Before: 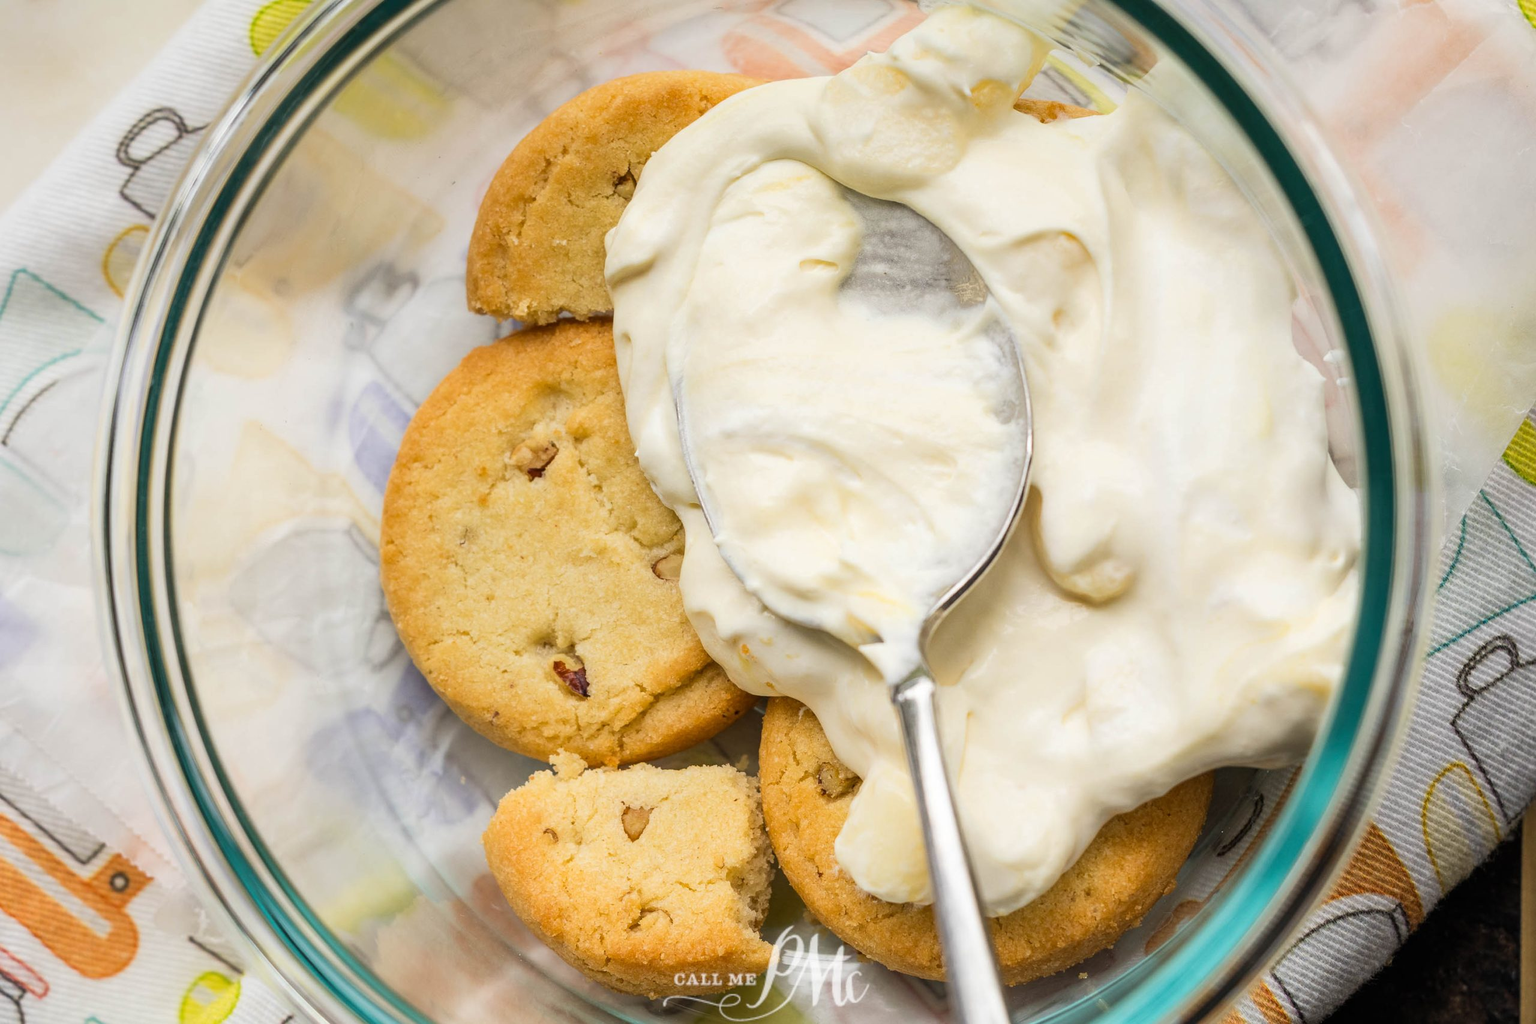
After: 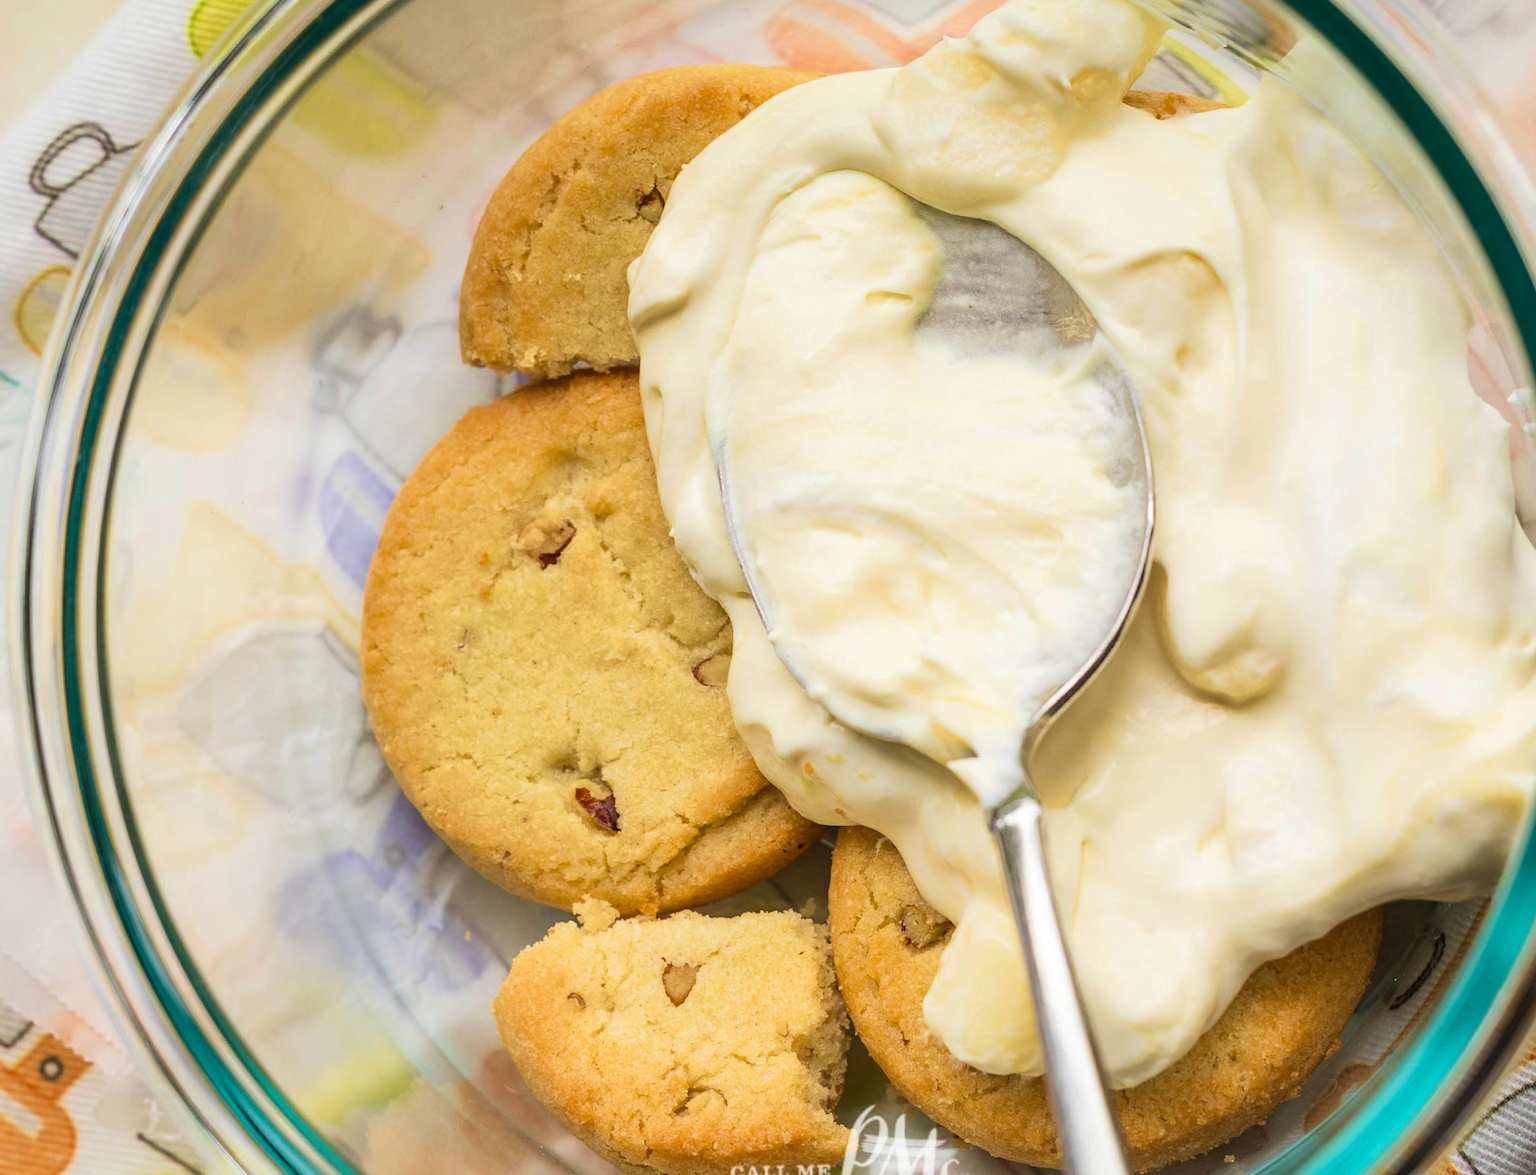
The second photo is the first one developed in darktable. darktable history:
crop and rotate: angle 1.18°, left 4.227%, top 0.522%, right 11.306%, bottom 2.475%
velvia: strength 49.91%
